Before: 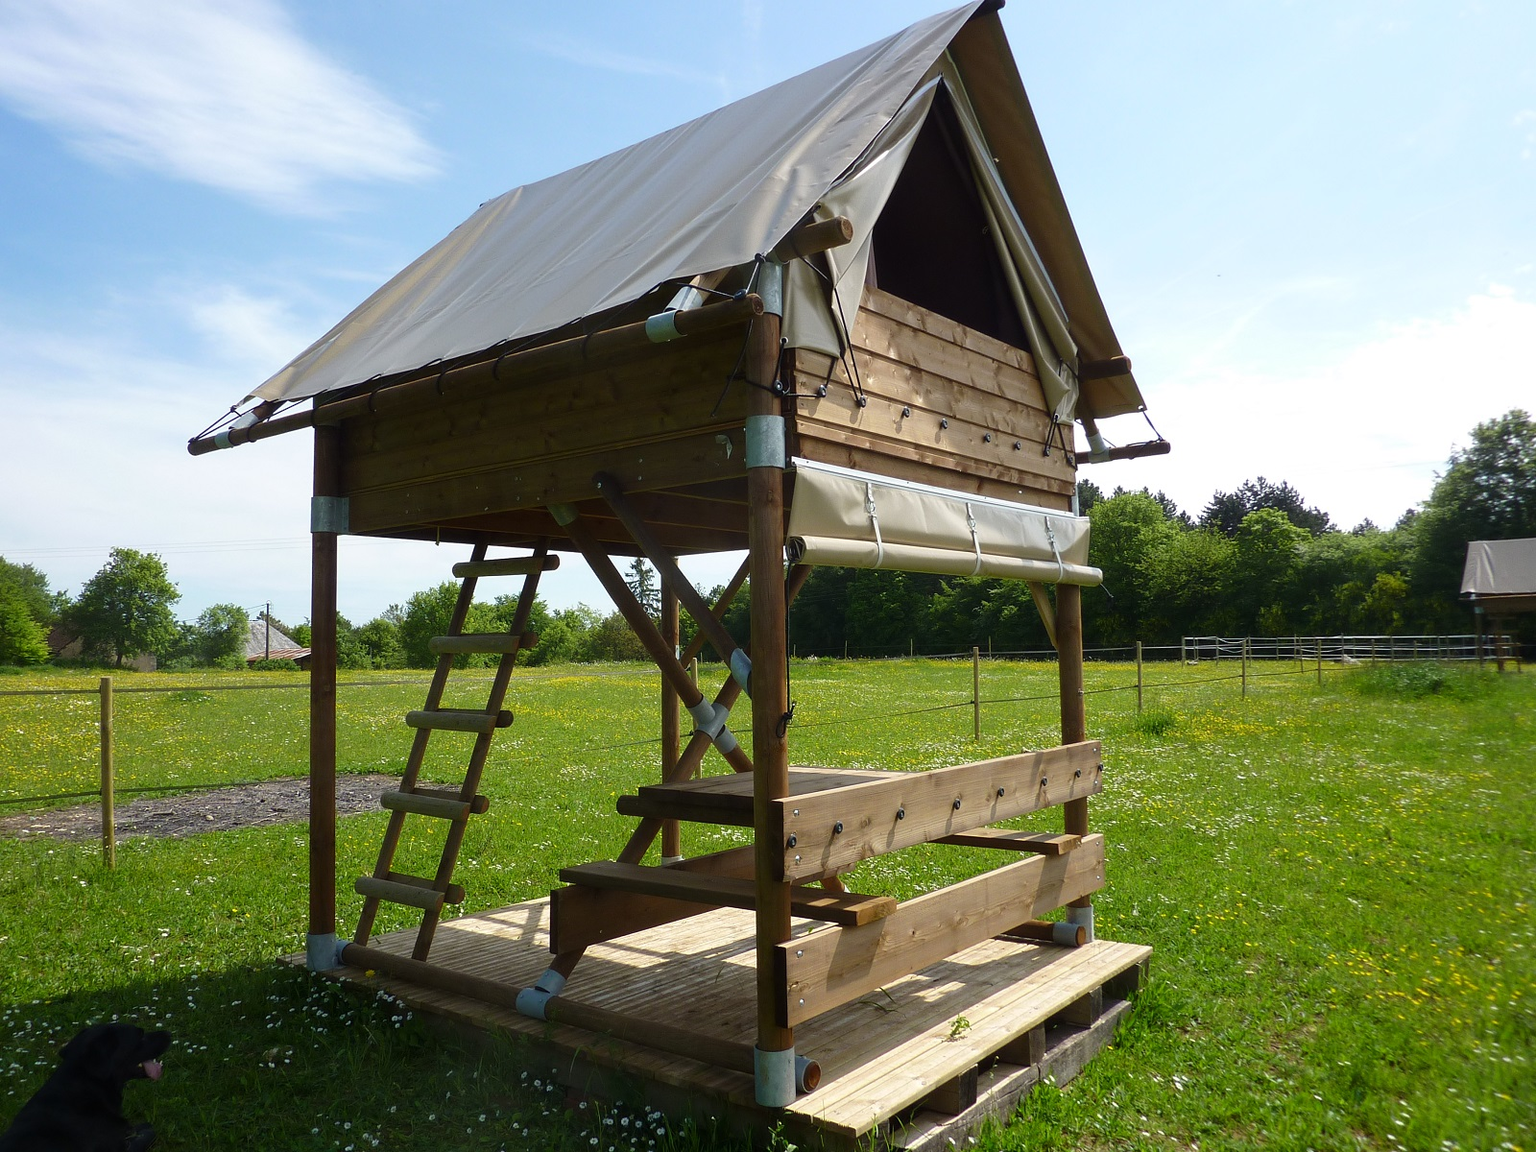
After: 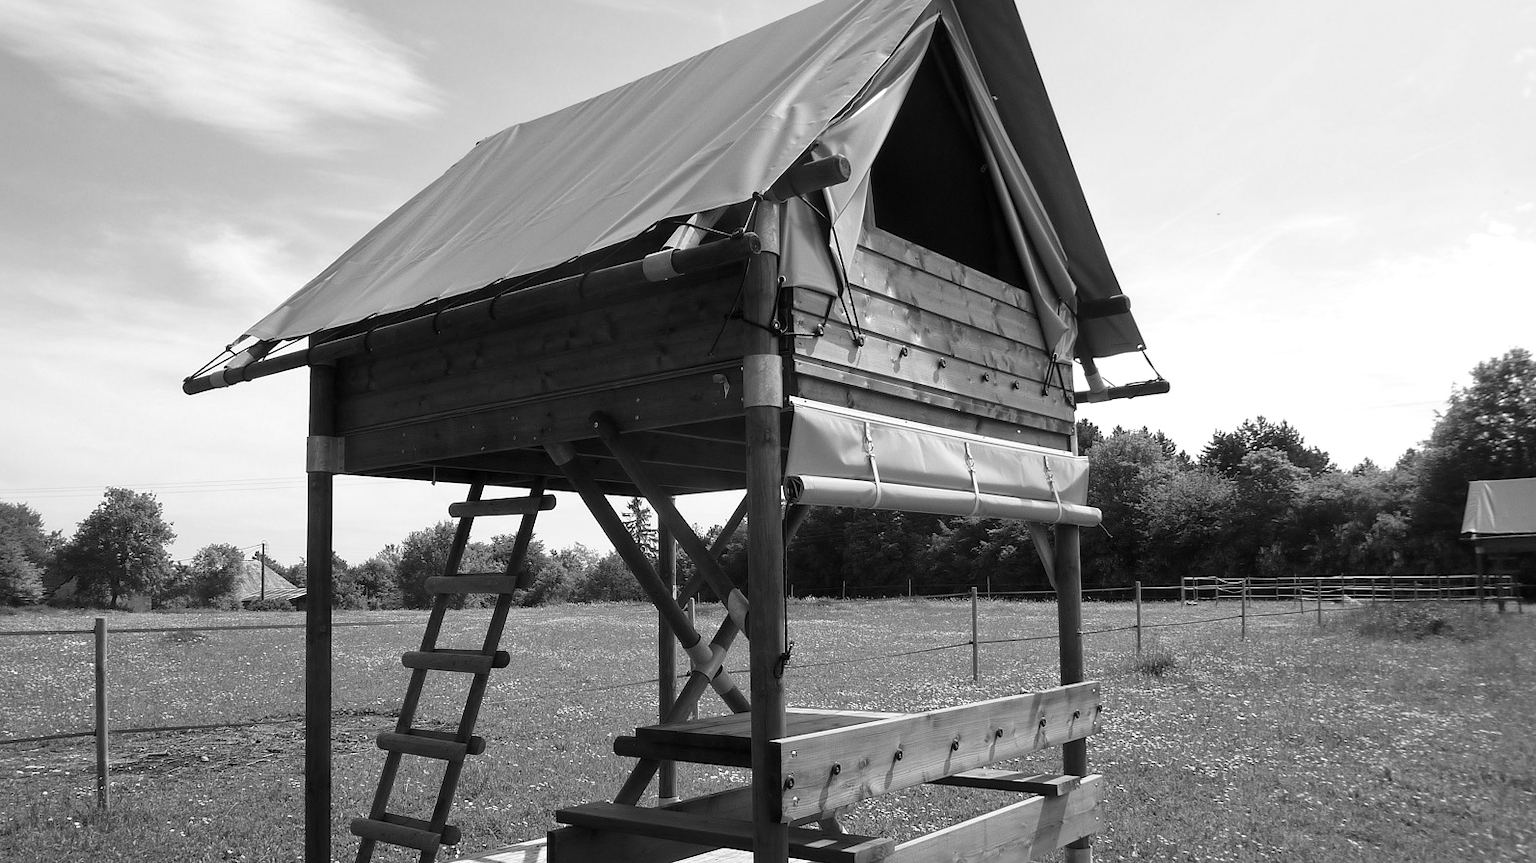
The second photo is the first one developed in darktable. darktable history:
crop: left 0.387%, top 5.469%, bottom 19.809%
local contrast: mode bilateral grid, contrast 20, coarseness 50, detail 132%, midtone range 0.2
monochrome: on, module defaults
